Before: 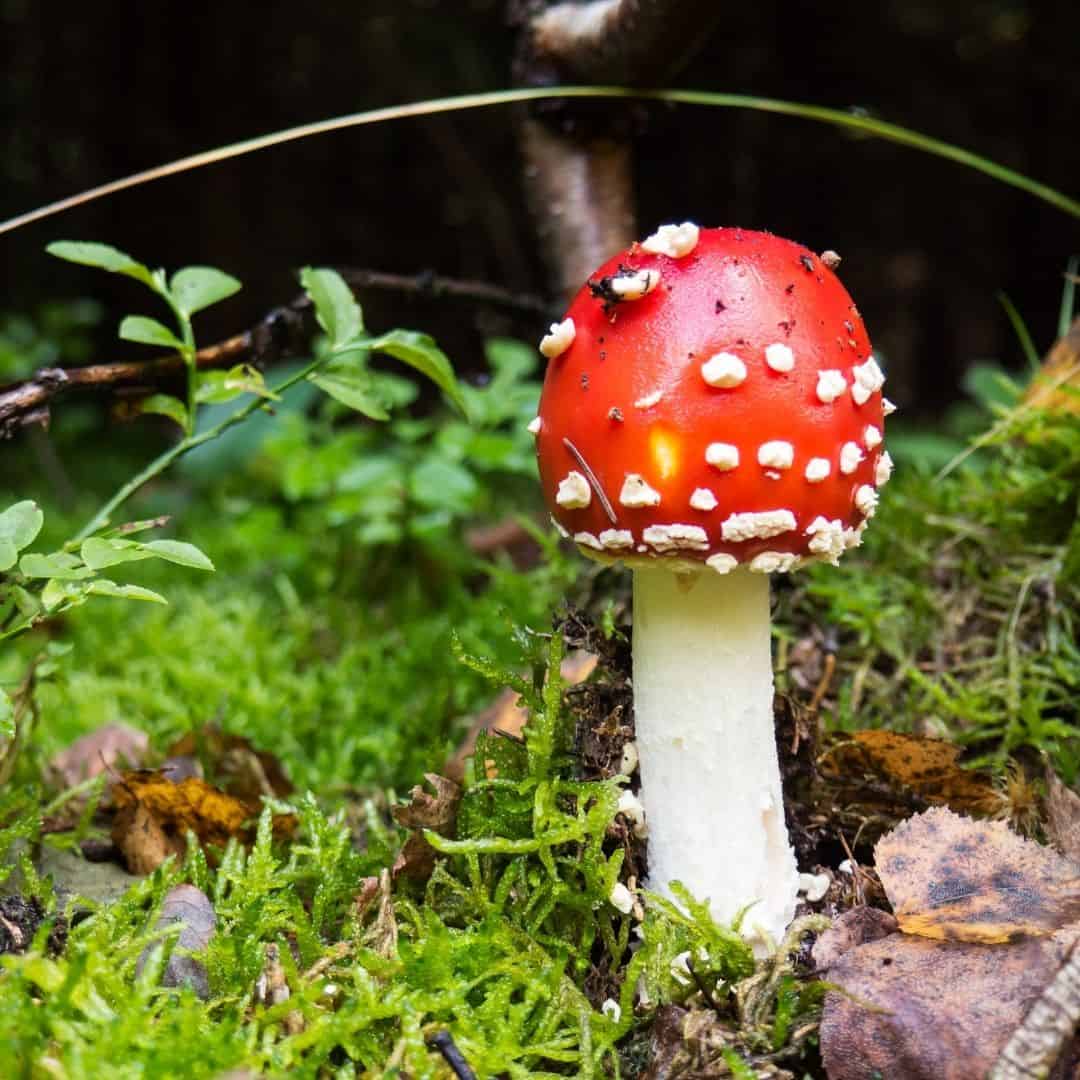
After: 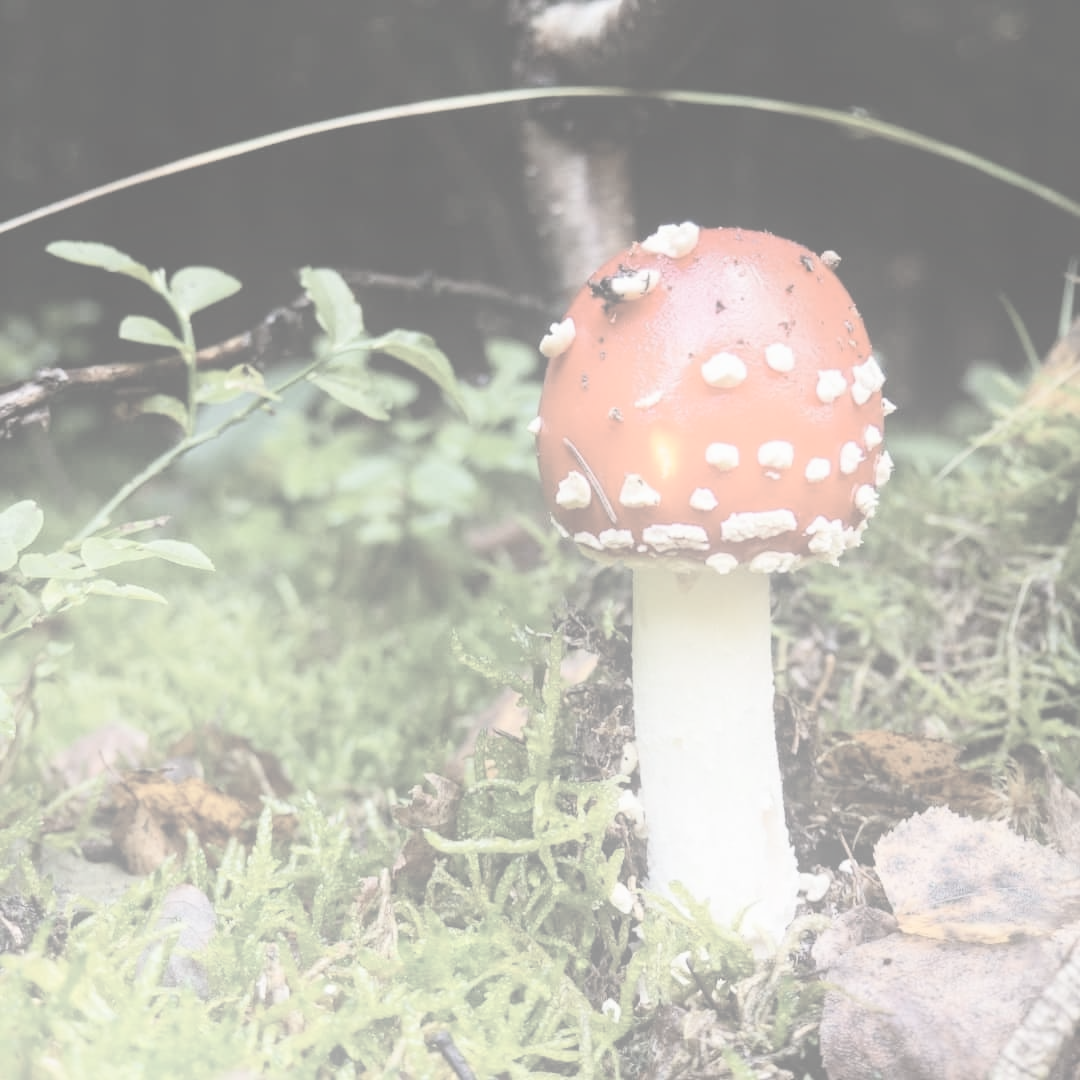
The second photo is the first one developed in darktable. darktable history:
contrast brightness saturation: contrast -0.32, brightness 0.75, saturation -0.78
shadows and highlights: shadows -24.28, highlights 49.77, soften with gaussian
tone equalizer: -8 EV -0.75 EV, -7 EV -0.7 EV, -6 EV -0.6 EV, -5 EV -0.4 EV, -3 EV 0.4 EV, -2 EV 0.6 EV, -1 EV 0.7 EV, +0 EV 0.75 EV, edges refinement/feathering 500, mask exposure compensation -1.57 EV, preserve details no
